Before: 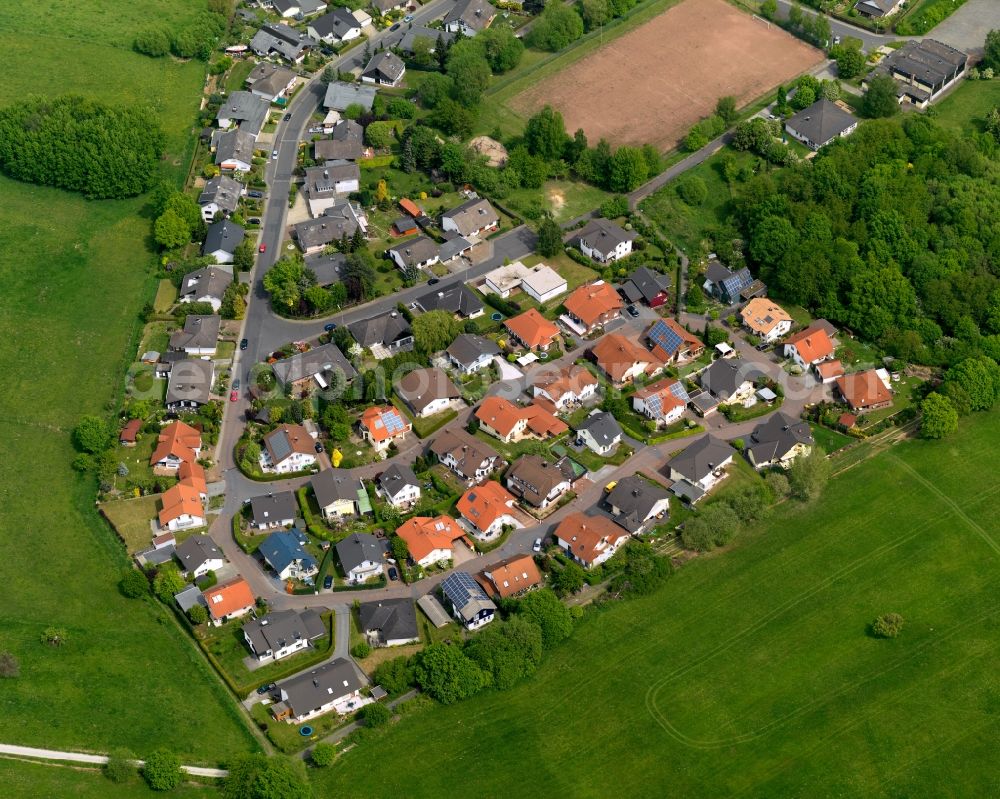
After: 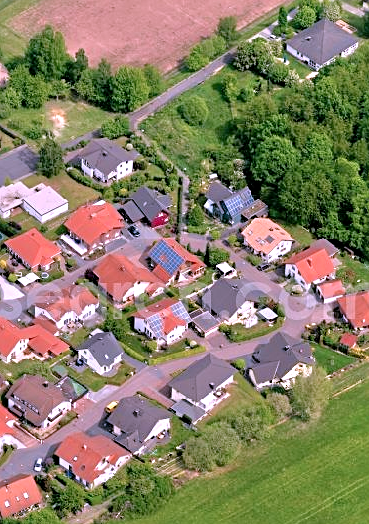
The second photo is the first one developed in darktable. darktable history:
sharpen: on, module defaults
crop and rotate: left 49.936%, top 10.094%, right 13.136%, bottom 24.256%
tone equalizer: -7 EV 0.15 EV, -6 EV 0.6 EV, -5 EV 1.15 EV, -4 EV 1.33 EV, -3 EV 1.15 EV, -2 EV 0.6 EV, -1 EV 0.15 EV, mask exposure compensation -0.5 EV
color correction: highlights a* 15.03, highlights b* -25.07
exposure: black level correction 0.001, compensate highlight preservation false
